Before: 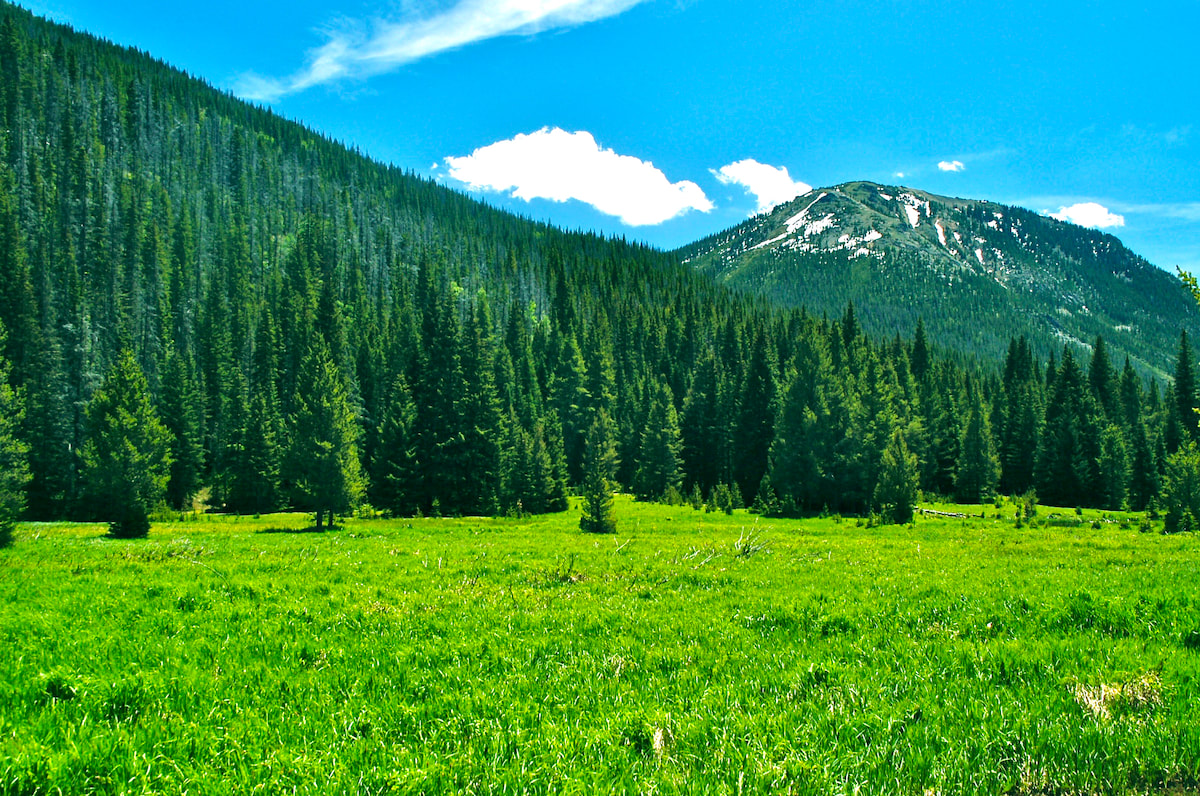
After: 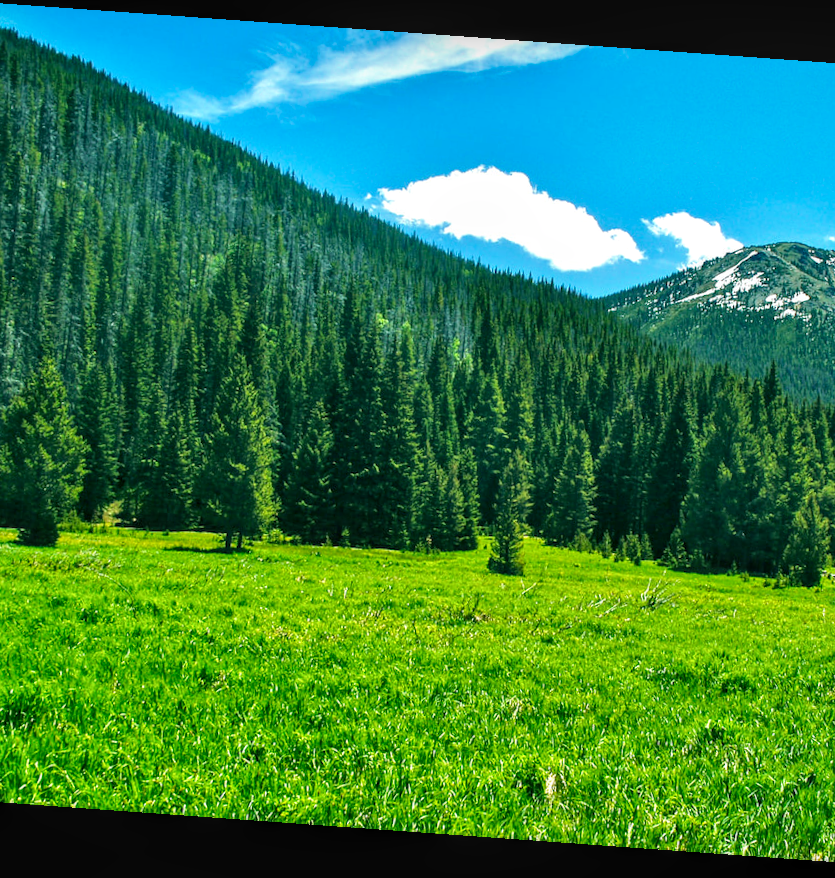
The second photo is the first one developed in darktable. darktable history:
rotate and perspective: rotation 4.1°, automatic cropping off
shadows and highlights: radius 331.84, shadows 53.55, highlights -100, compress 94.63%, highlights color adjustment 73.23%, soften with gaussian
crop and rotate: left 8.786%, right 24.548%
local contrast: on, module defaults
